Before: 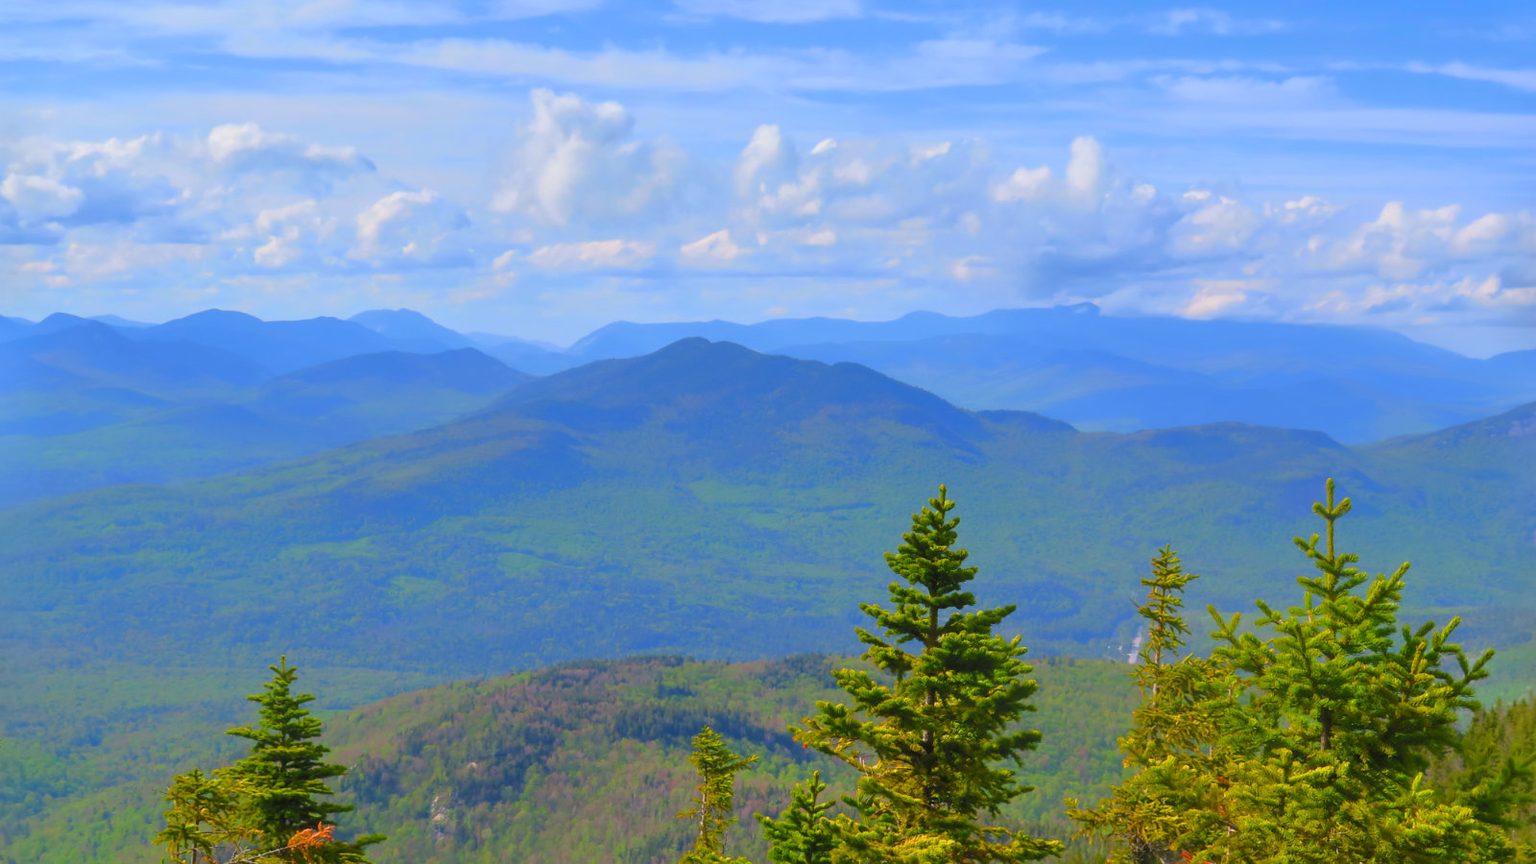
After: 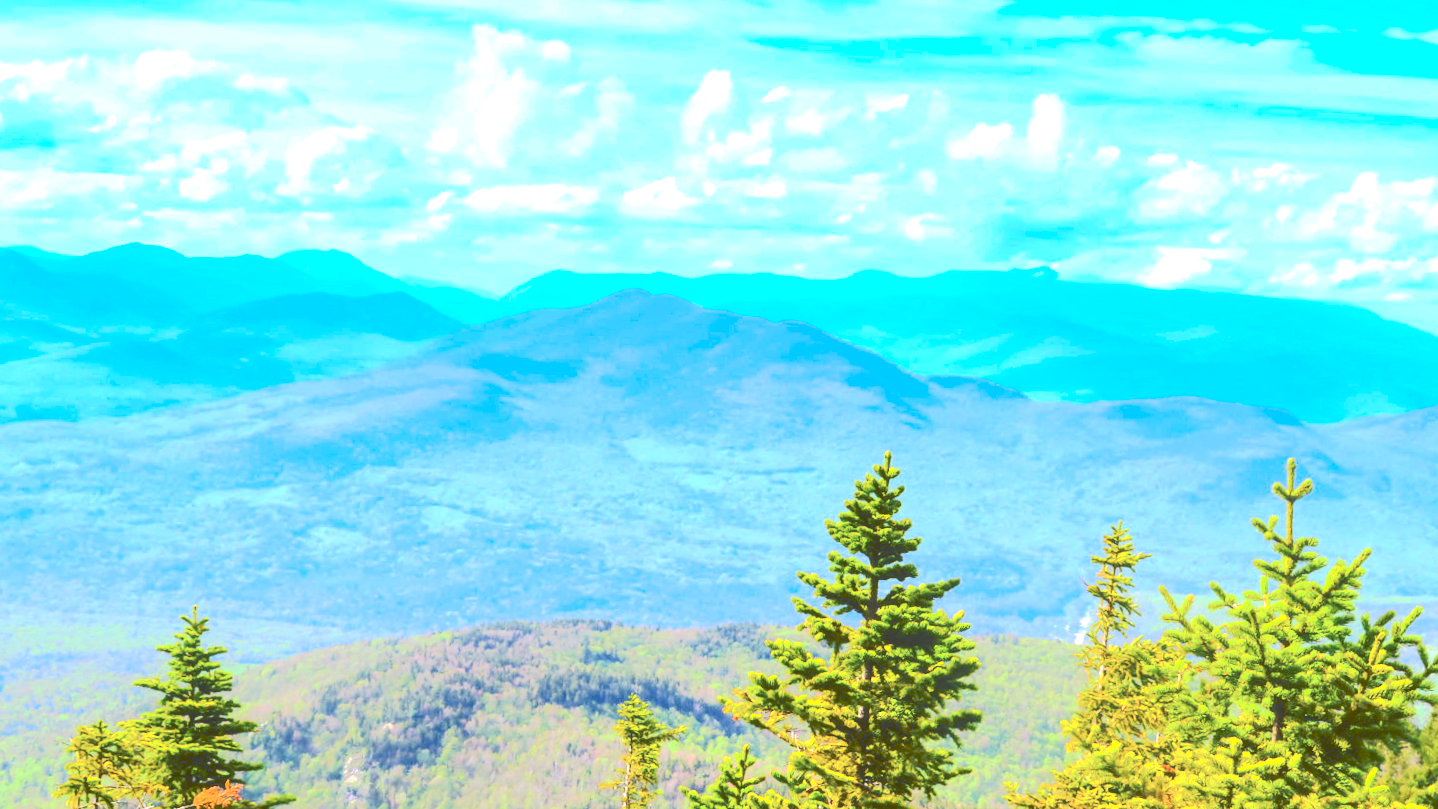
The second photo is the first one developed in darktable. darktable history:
exposure: black level correction 0, exposure 1.2 EV, compensate highlight preservation false
crop and rotate: angle -1.96°, left 3.097%, top 4.154%, right 1.586%, bottom 0.529%
tone curve: curves: ch0 [(0, 0) (0.003, 0.298) (0.011, 0.298) (0.025, 0.298) (0.044, 0.3) (0.069, 0.302) (0.1, 0.312) (0.136, 0.329) (0.177, 0.354) (0.224, 0.376) (0.277, 0.408) (0.335, 0.453) (0.399, 0.503) (0.468, 0.562) (0.543, 0.623) (0.623, 0.686) (0.709, 0.754) (0.801, 0.825) (0.898, 0.873) (1, 1)], preserve colors none
local contrast: detail 130%
contrast brightness saturation: contrast 0.4, brightness 0.05, saturation 0.25
